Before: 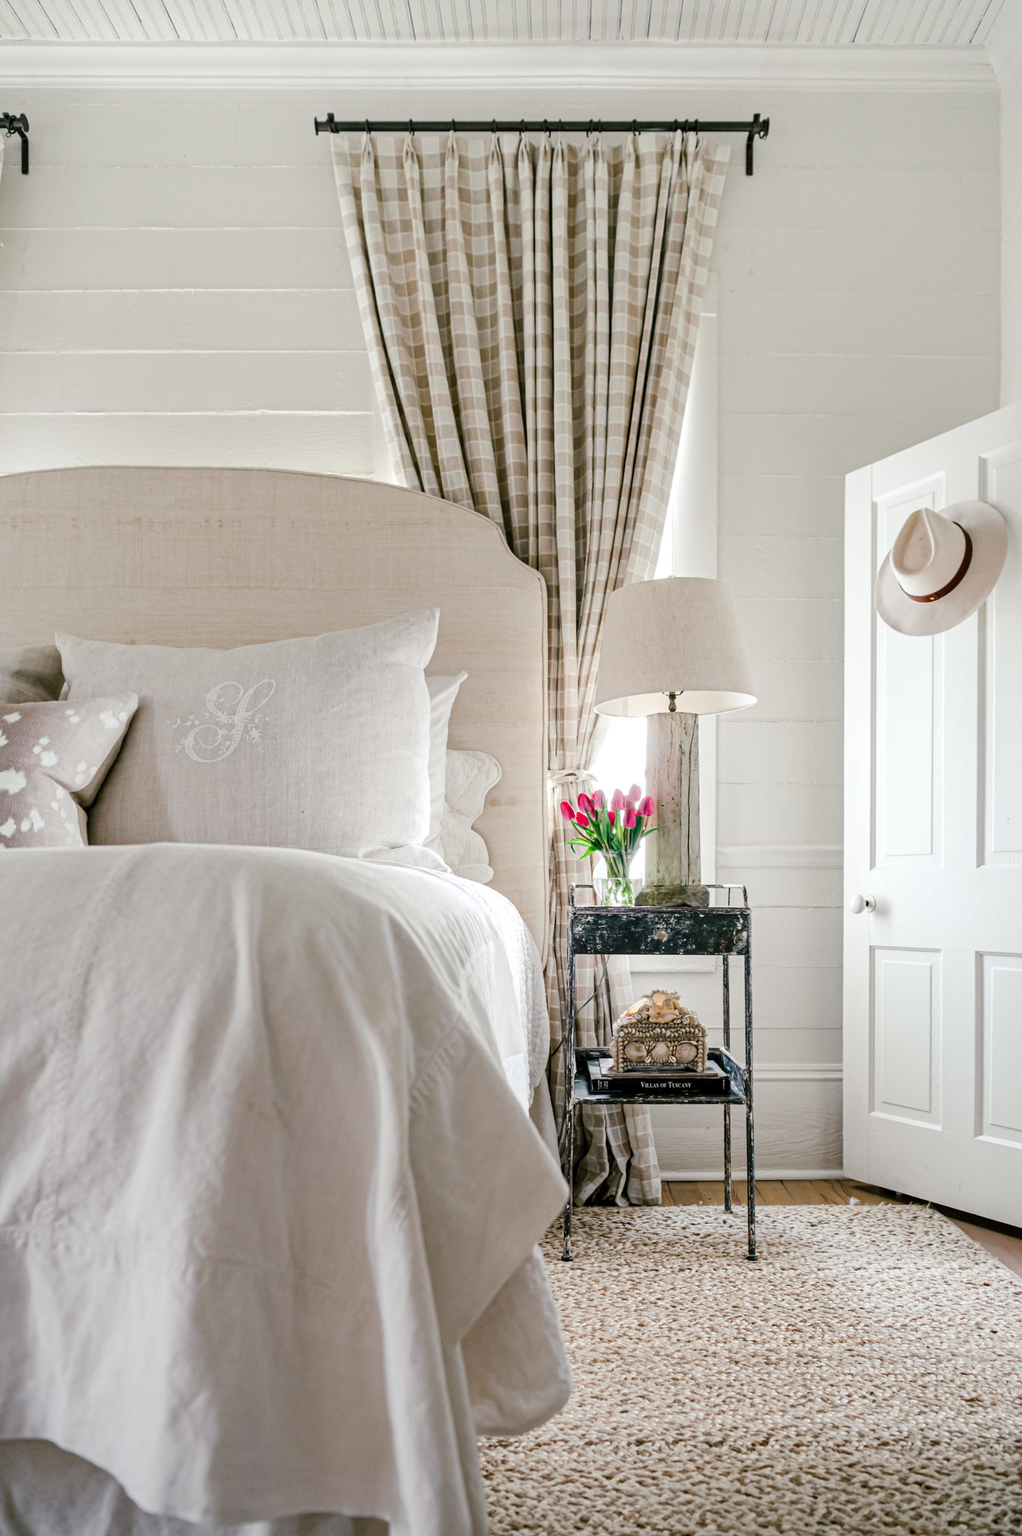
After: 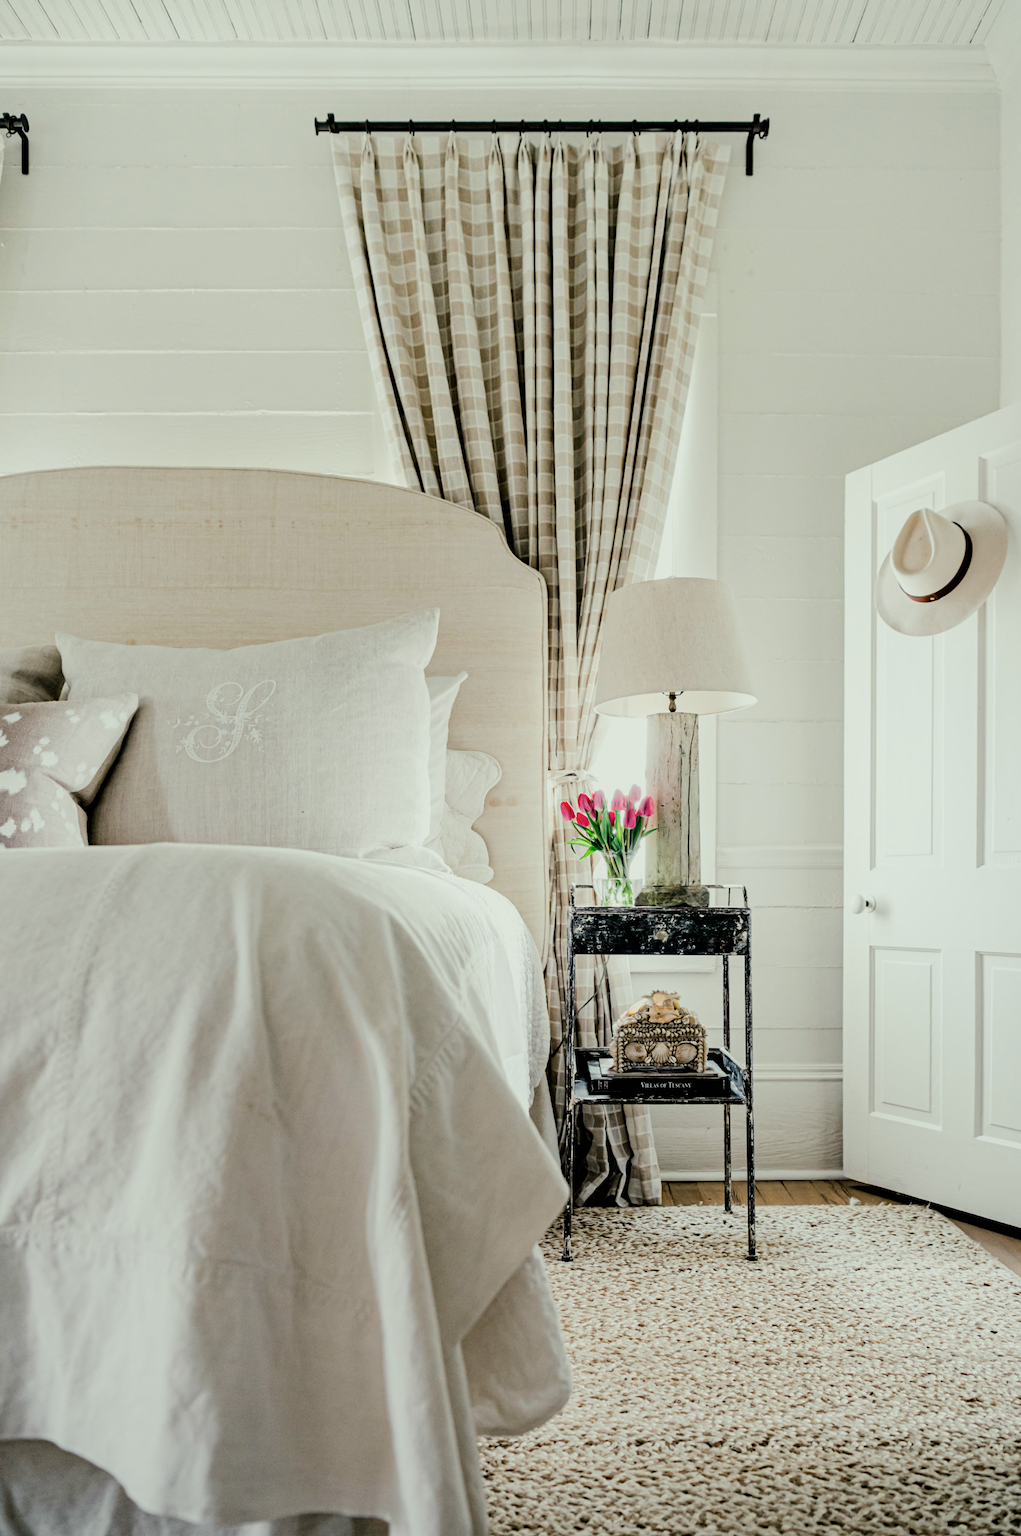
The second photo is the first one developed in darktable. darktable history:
color correction: highlights a* -4.73, highlights b* 5.06, saturation 0.97
filmic rgb: black relative exposure -5 EV, hardness 2.88, contrast 1.3, highlights saturation mix -30%
